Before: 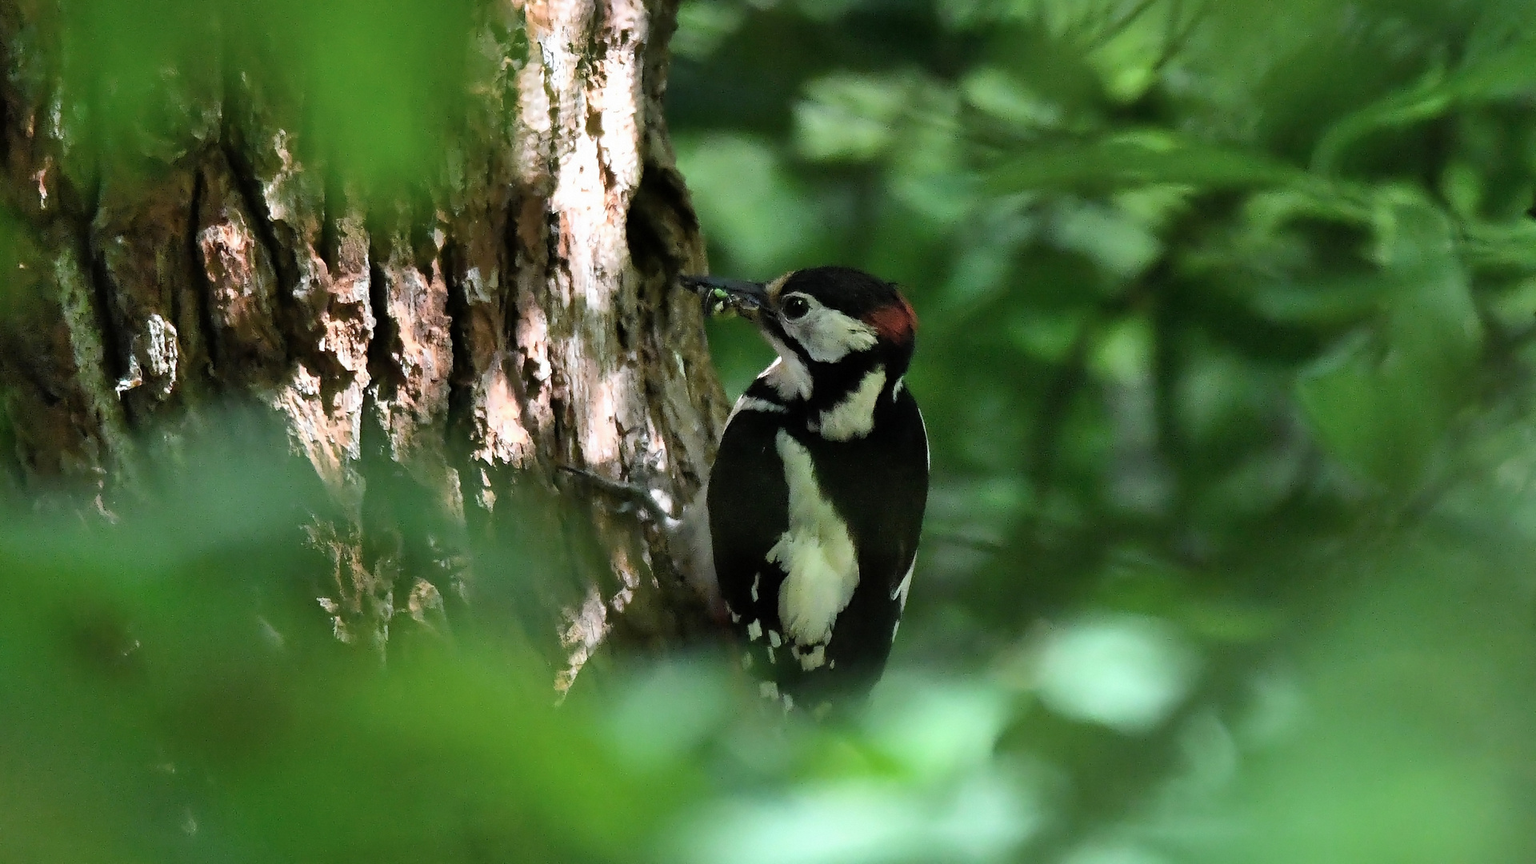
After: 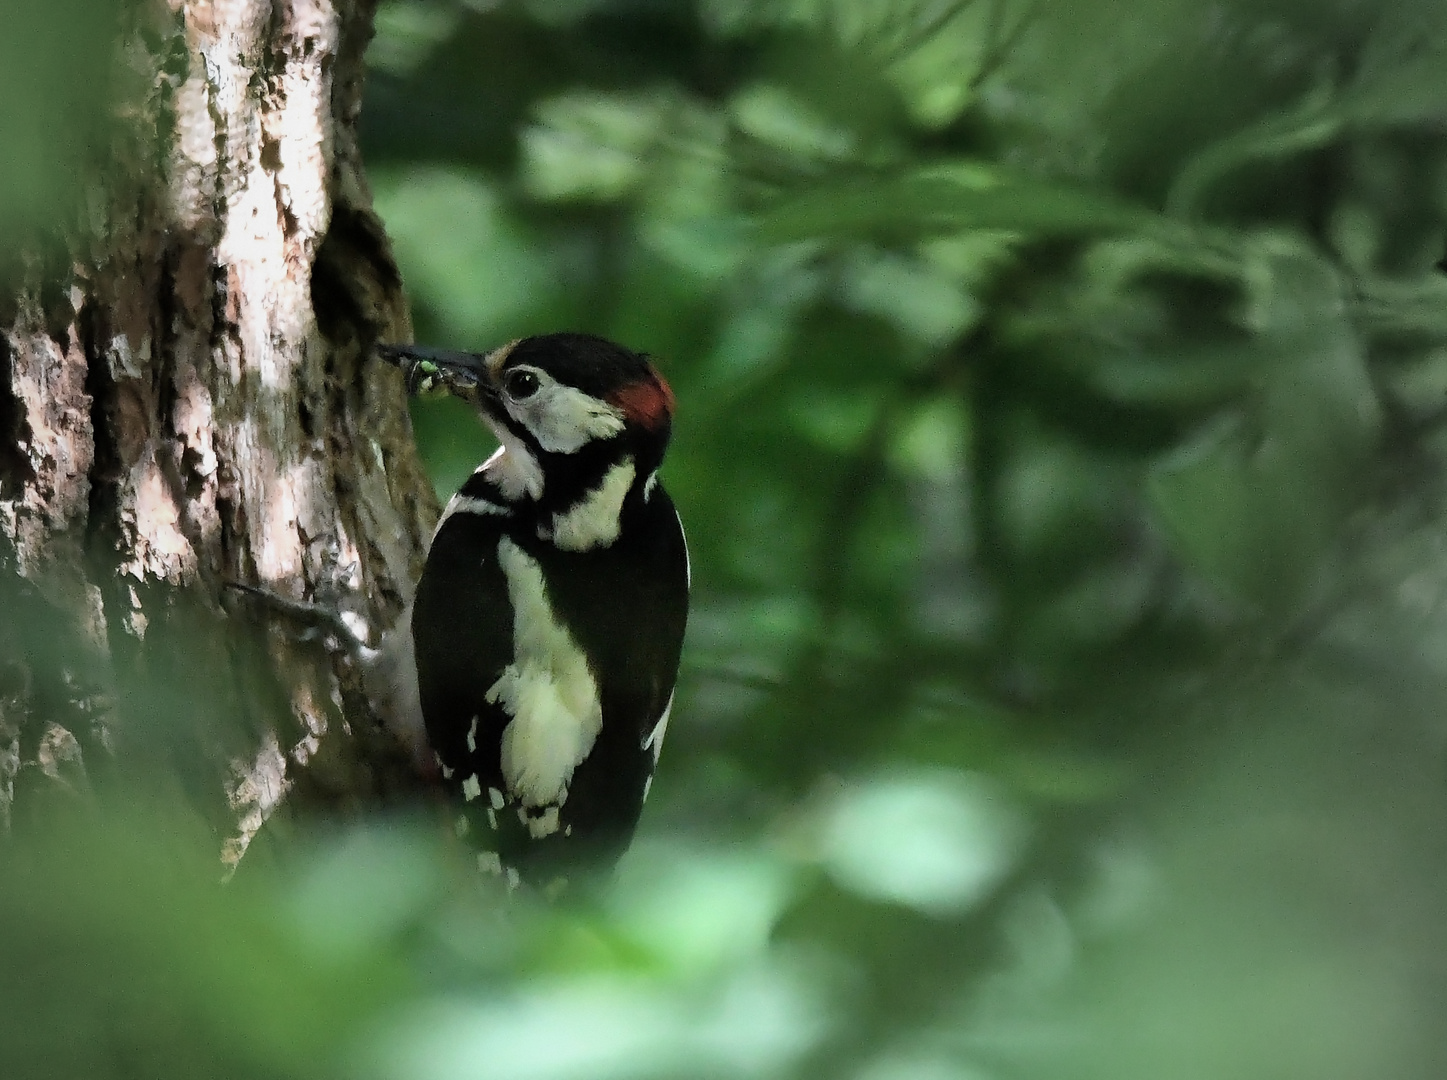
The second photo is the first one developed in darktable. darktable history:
crop and rotate: left 24.6%
vignetting: fall-off start 18.21%, fall-off radius 137.95%, brightness -0.207, center (-0.078, 0.066), width/height ratio 0.62, shape 0.59
